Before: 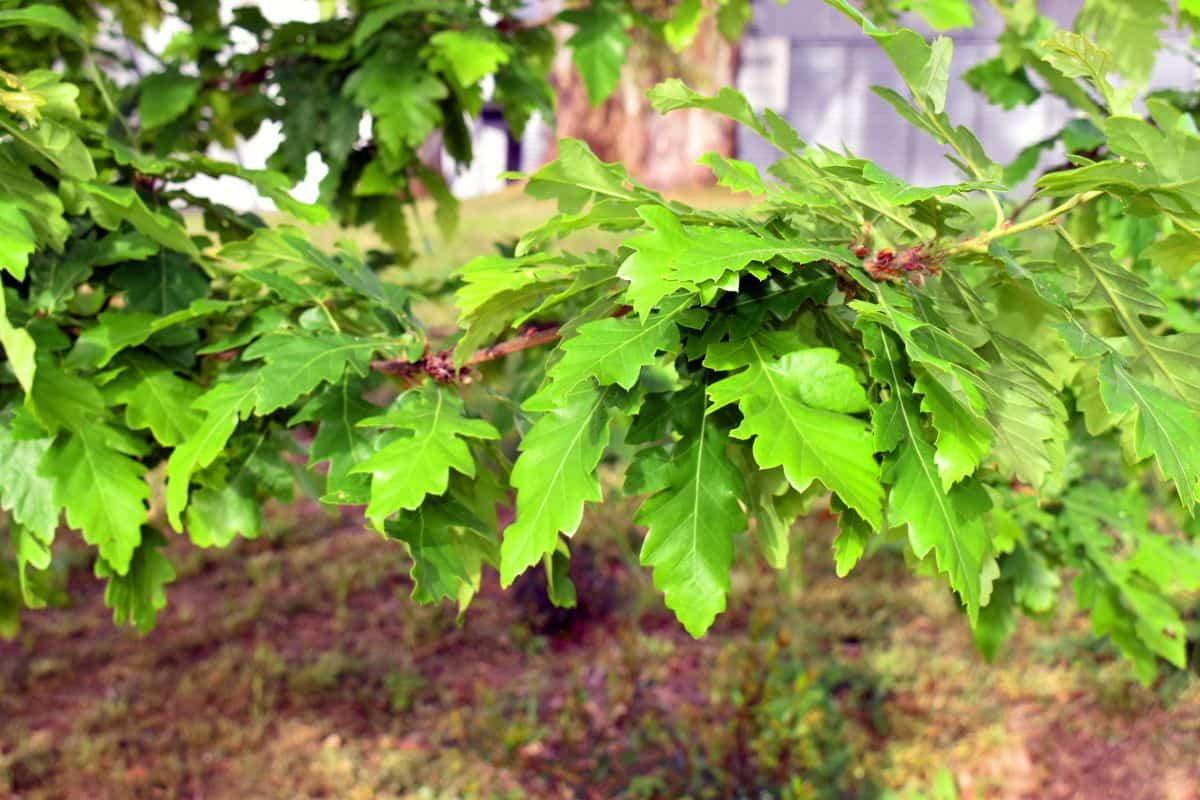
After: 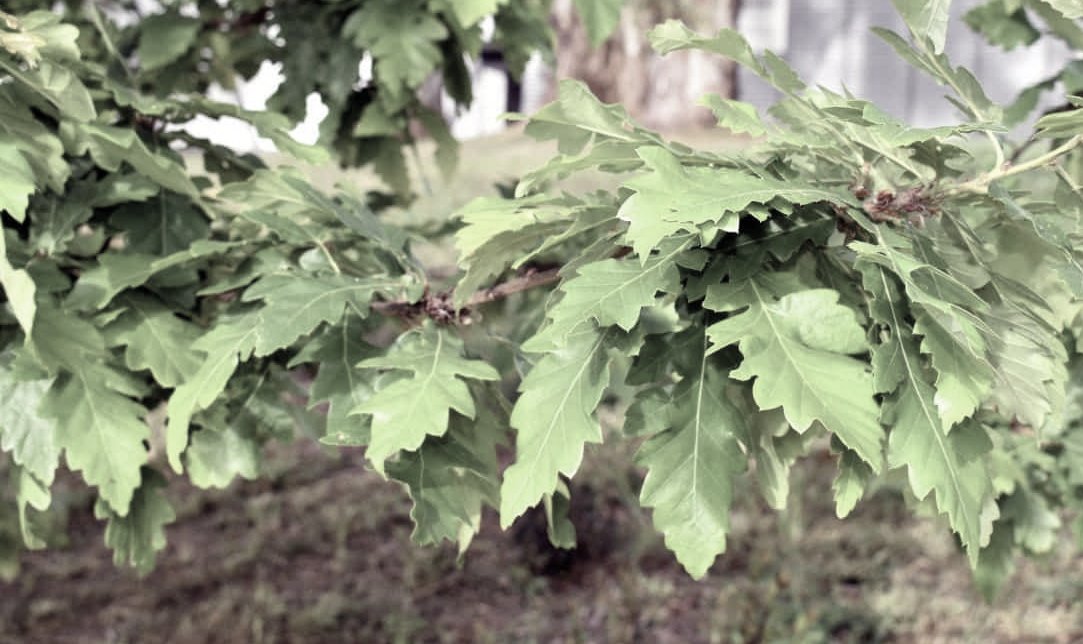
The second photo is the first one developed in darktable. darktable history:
crop: top 7.49%, right 9.717%, bottom 11.943%
color correction: saturation 0.3
